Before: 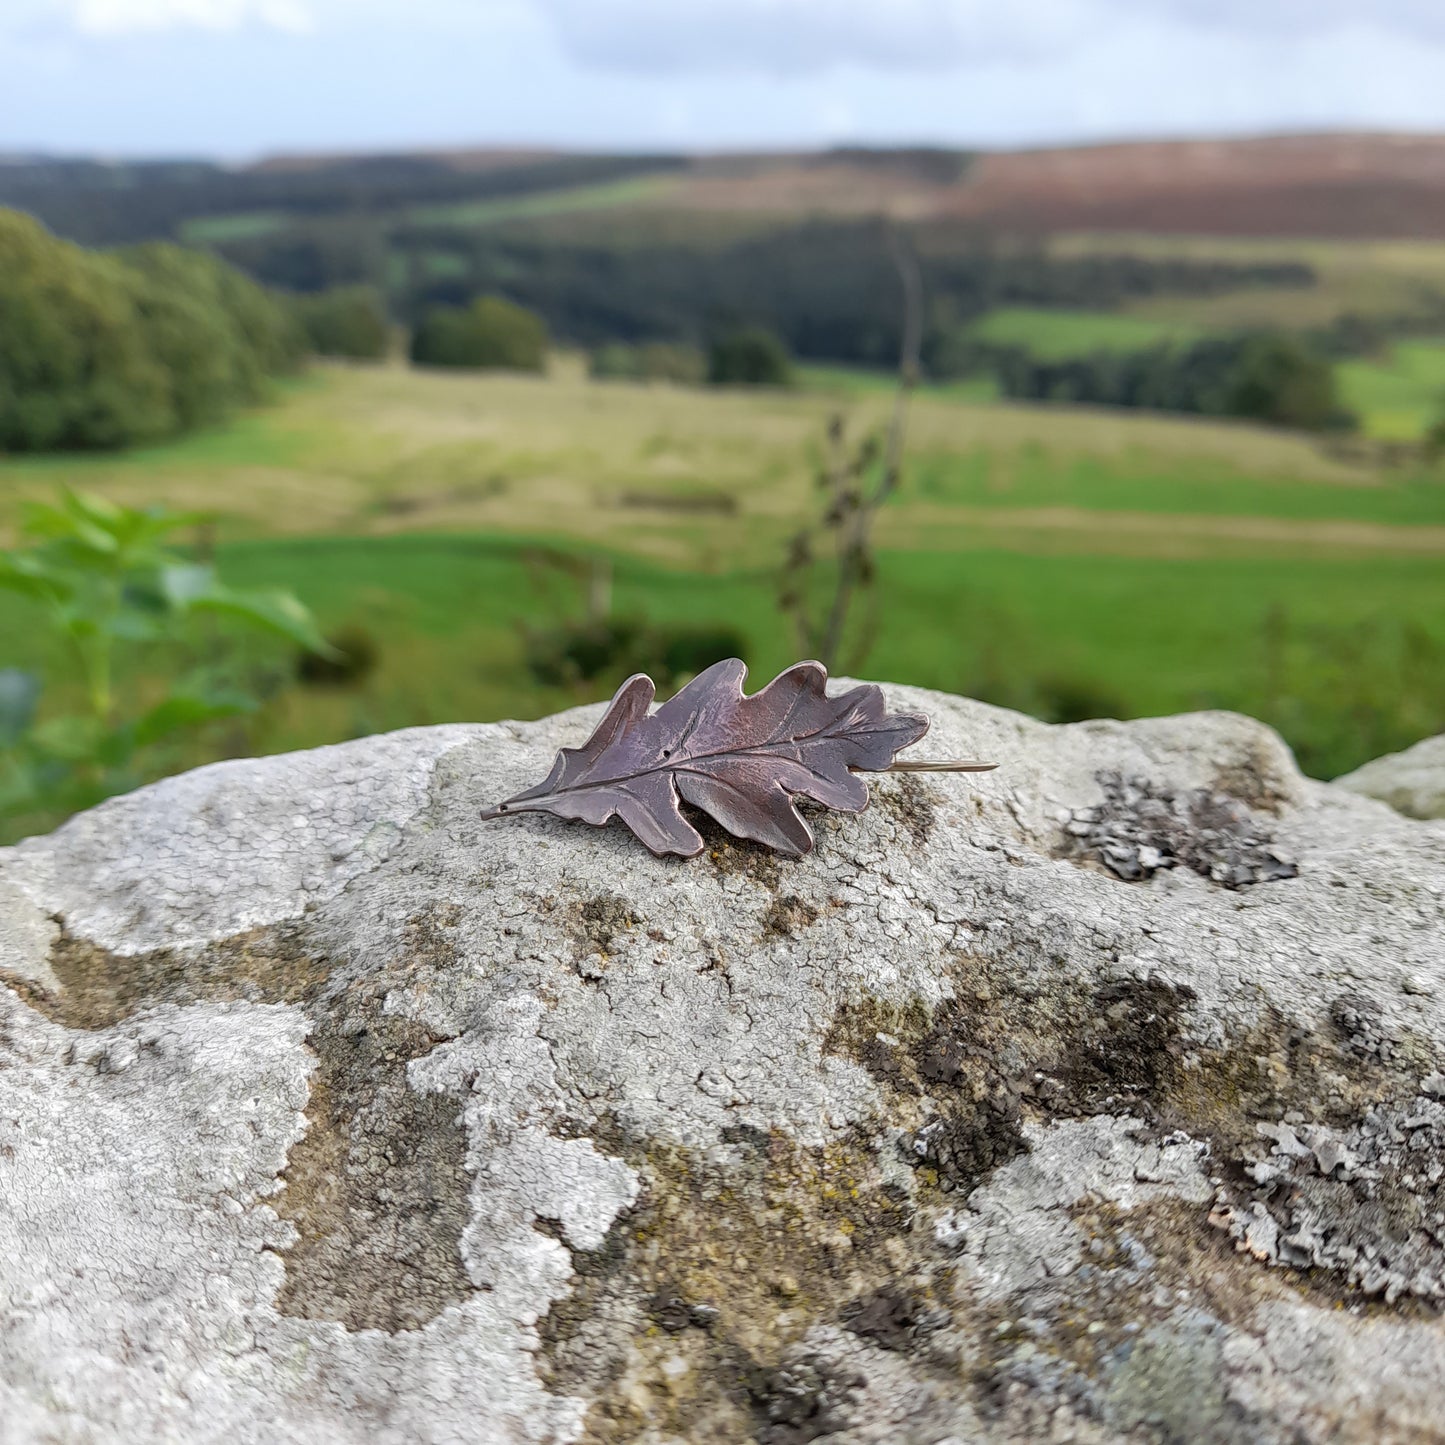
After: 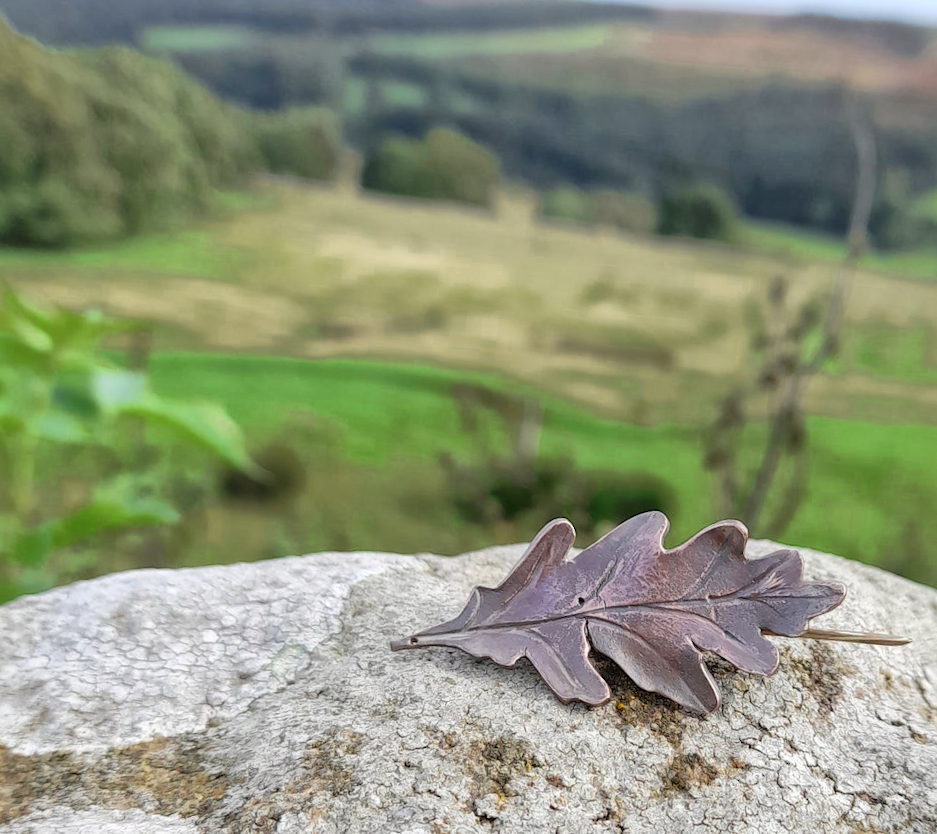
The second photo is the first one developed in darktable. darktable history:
color zones: curves: ch0 [(0.11, 0.396) (0.195, 0.36) (0.25, 0.5) (0.303, 0.412) (0.357, 0.544) (0.75, 0.5) (0.967, 0.328)]; ch1 [(0, 0.468) (0.112, 0.512) (0.202, 0.6) (0.25, 0.5) (0.307, 0.352) (0.357, 0.544) (0.75, 0.5) (0.963, 0.524)]
crop and rotate: angle -4.99°, left 2.122%, top 6.945%, right 27.566%, bottom 30.519%
global tonemap: drago (1, 100), detail 1
exposure: exposure 0.426 EV, compensate highlight preservation false
